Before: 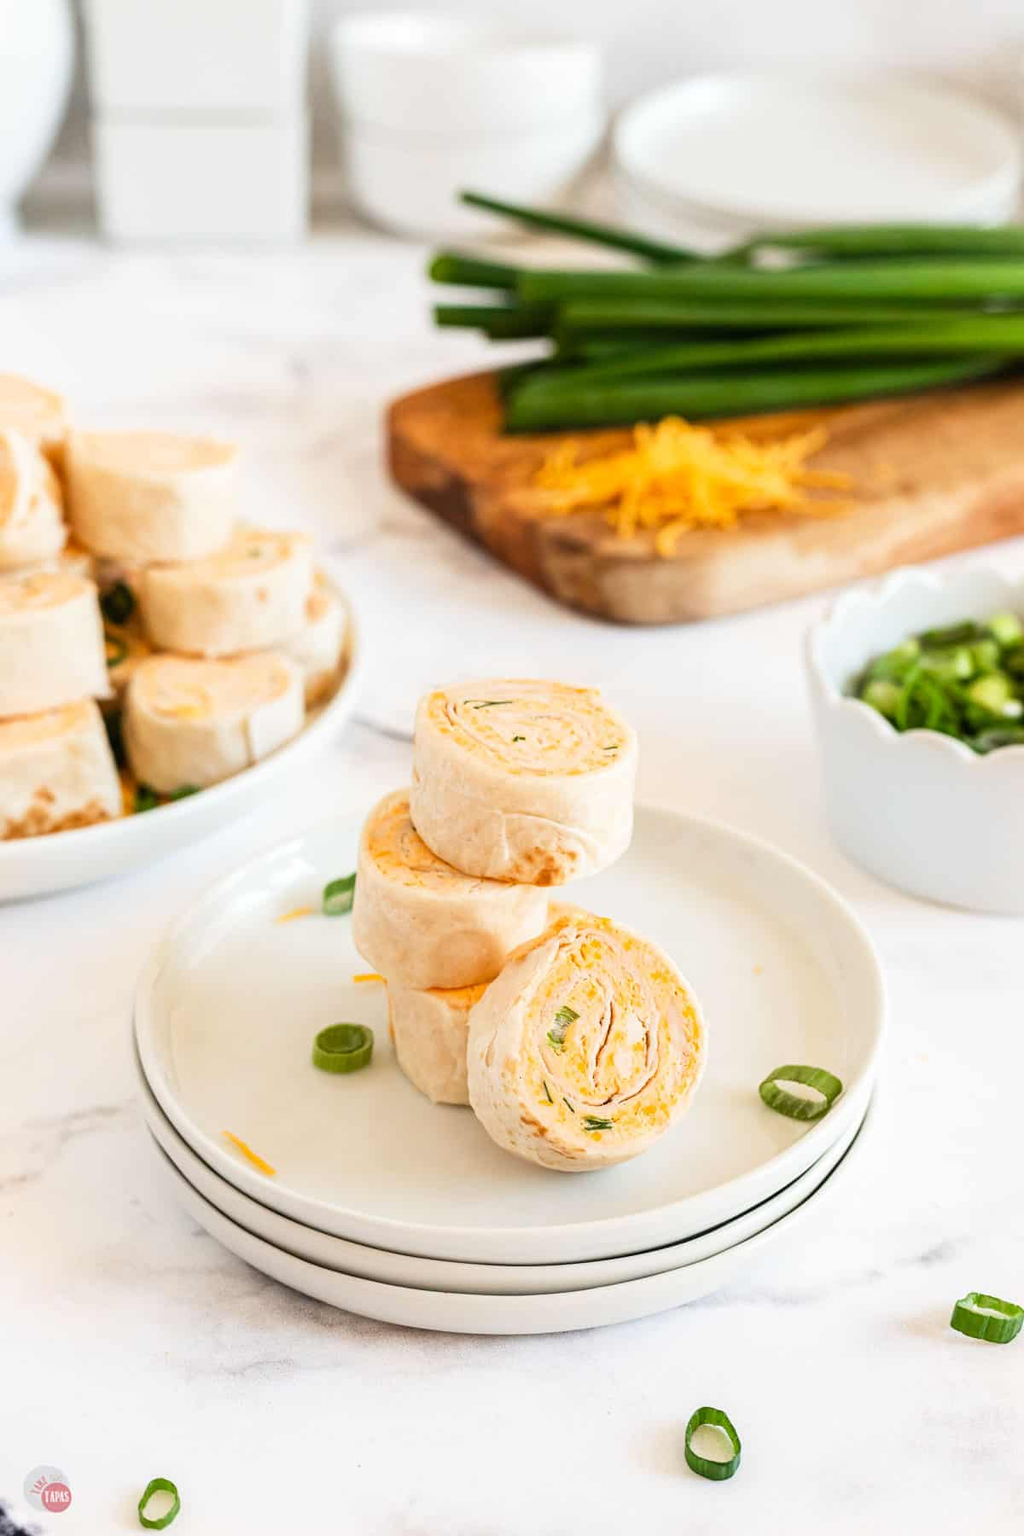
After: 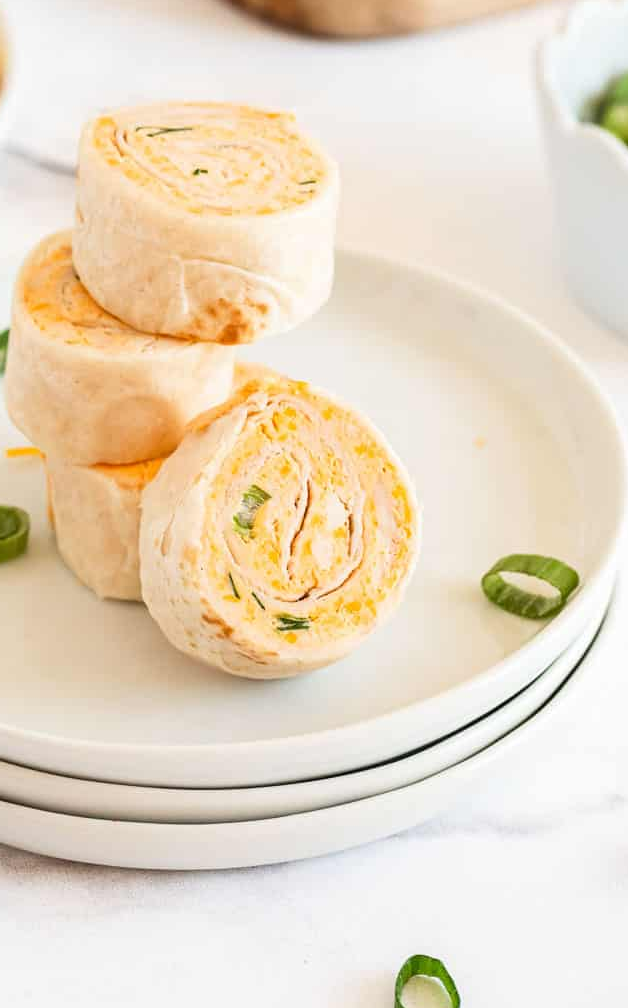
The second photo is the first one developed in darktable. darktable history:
crop: left 34.044%, top 38.568%, right 13.599%, bottom 5.4%
